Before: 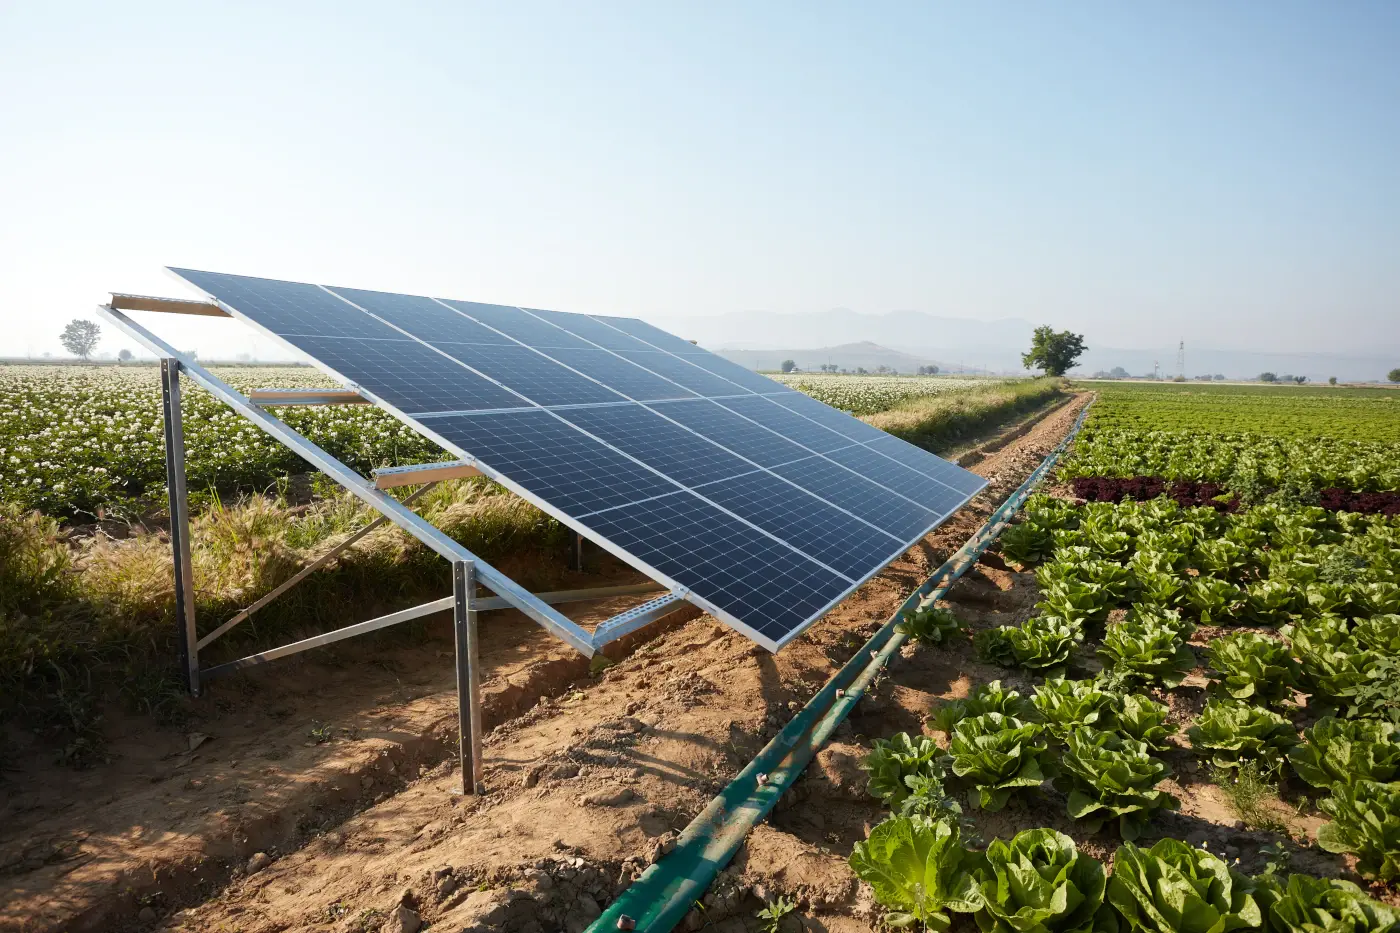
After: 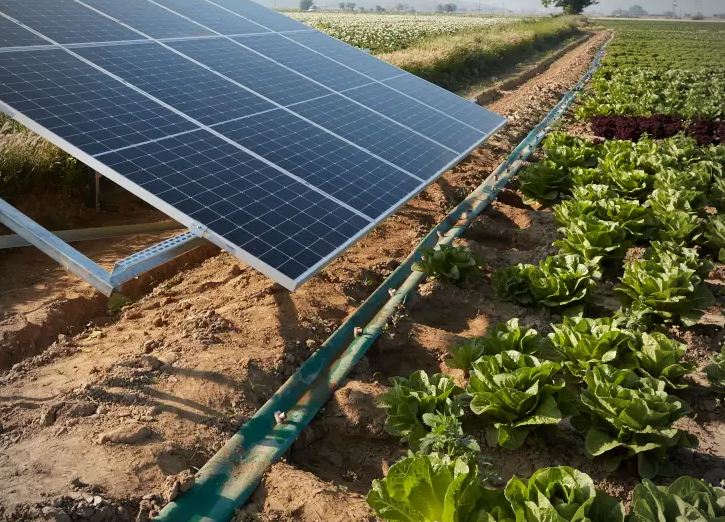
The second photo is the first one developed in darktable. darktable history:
vignetting: unbound false
crop: left 34.479%, top 38.822%, right 13.718%, bottom 5.172%
